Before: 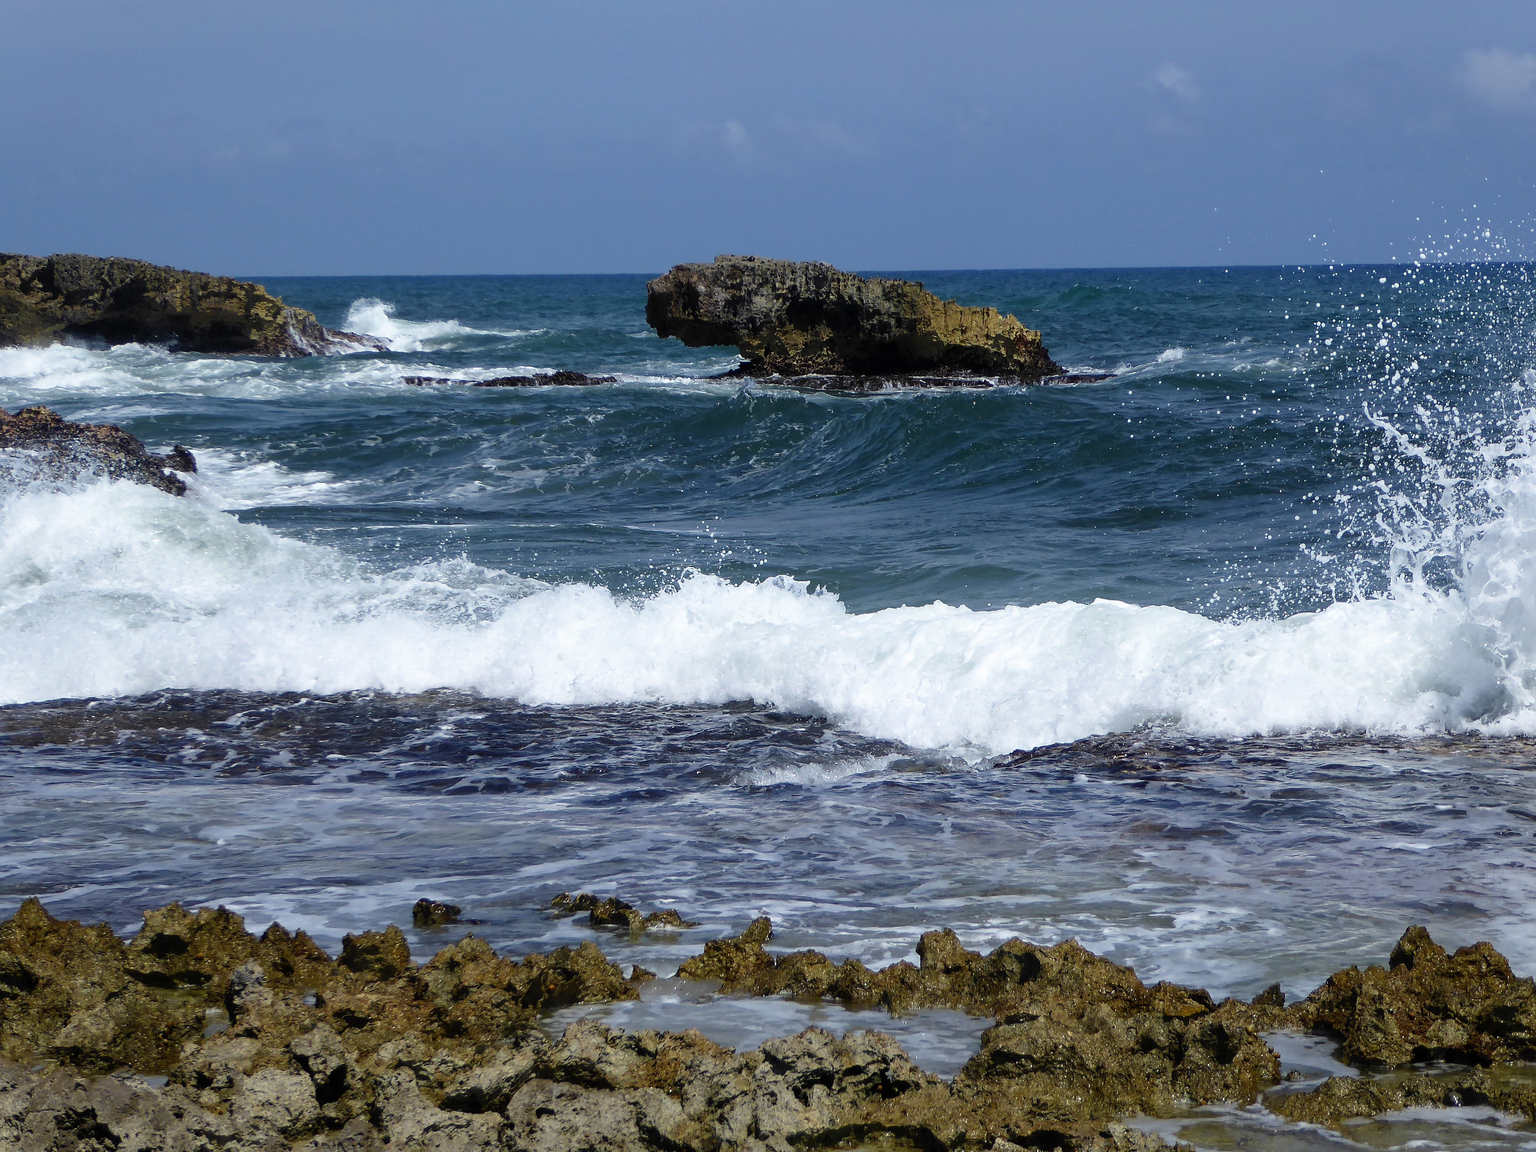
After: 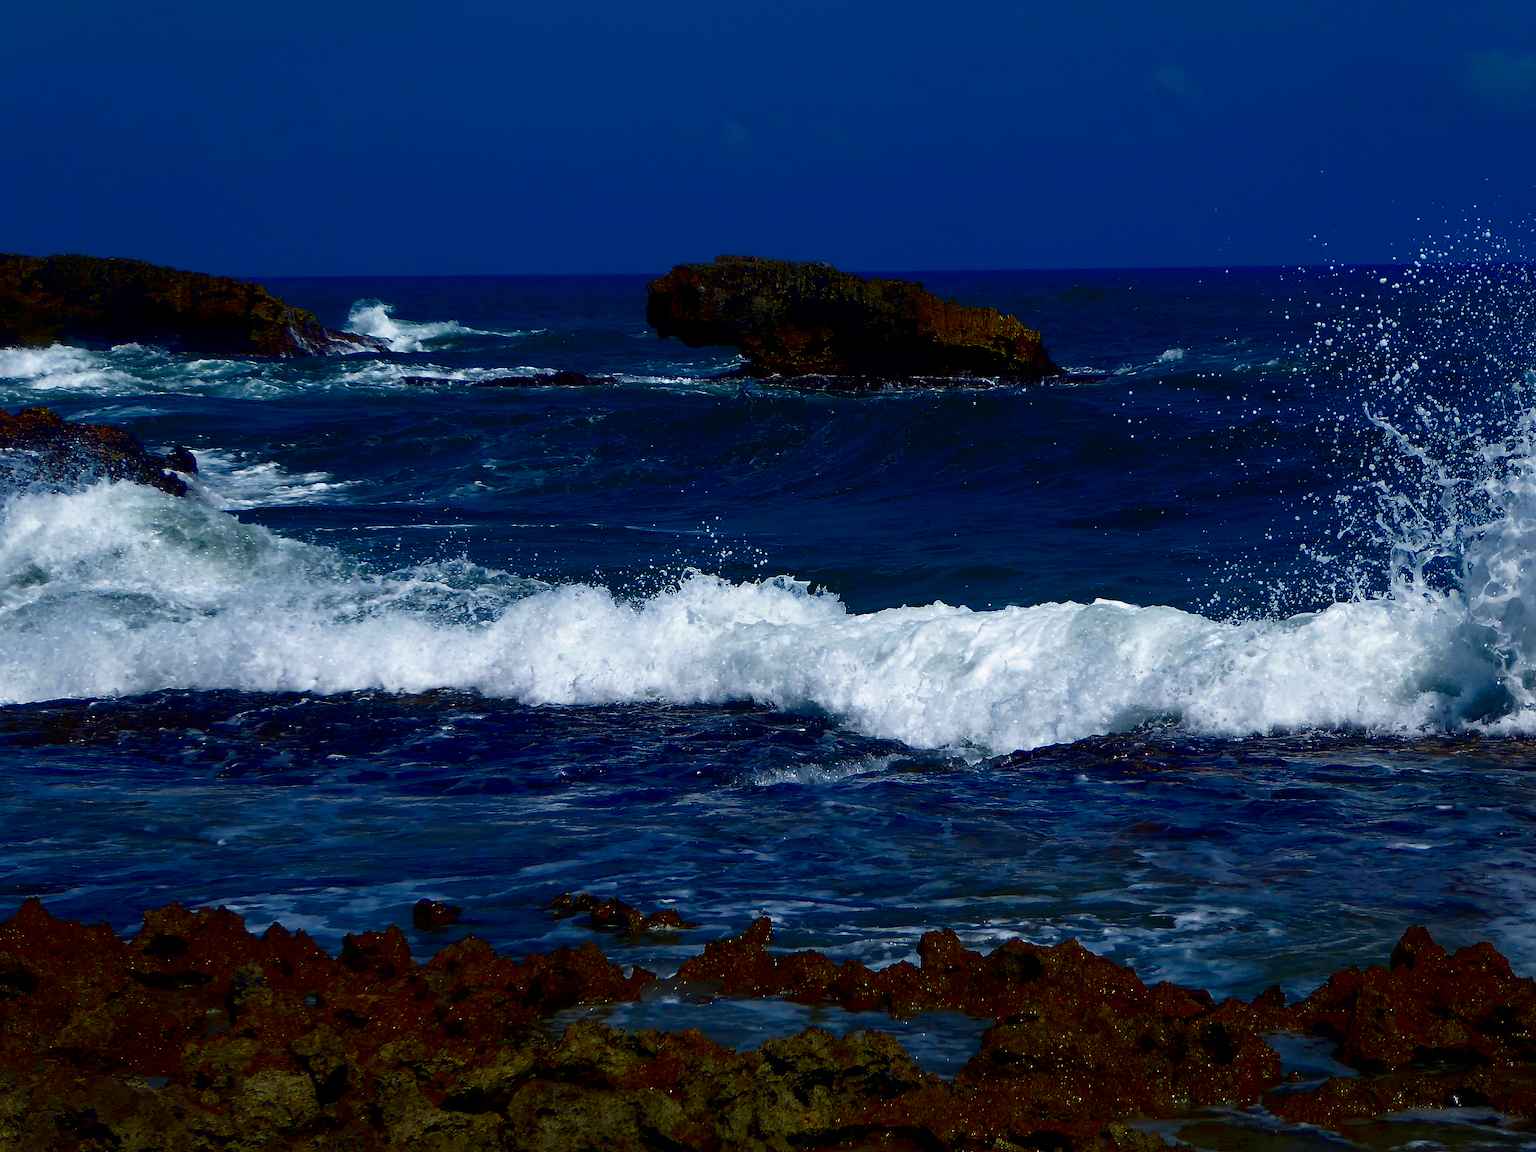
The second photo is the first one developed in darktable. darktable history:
contrast brightness saturation: brightness -1, saturation 0.992
